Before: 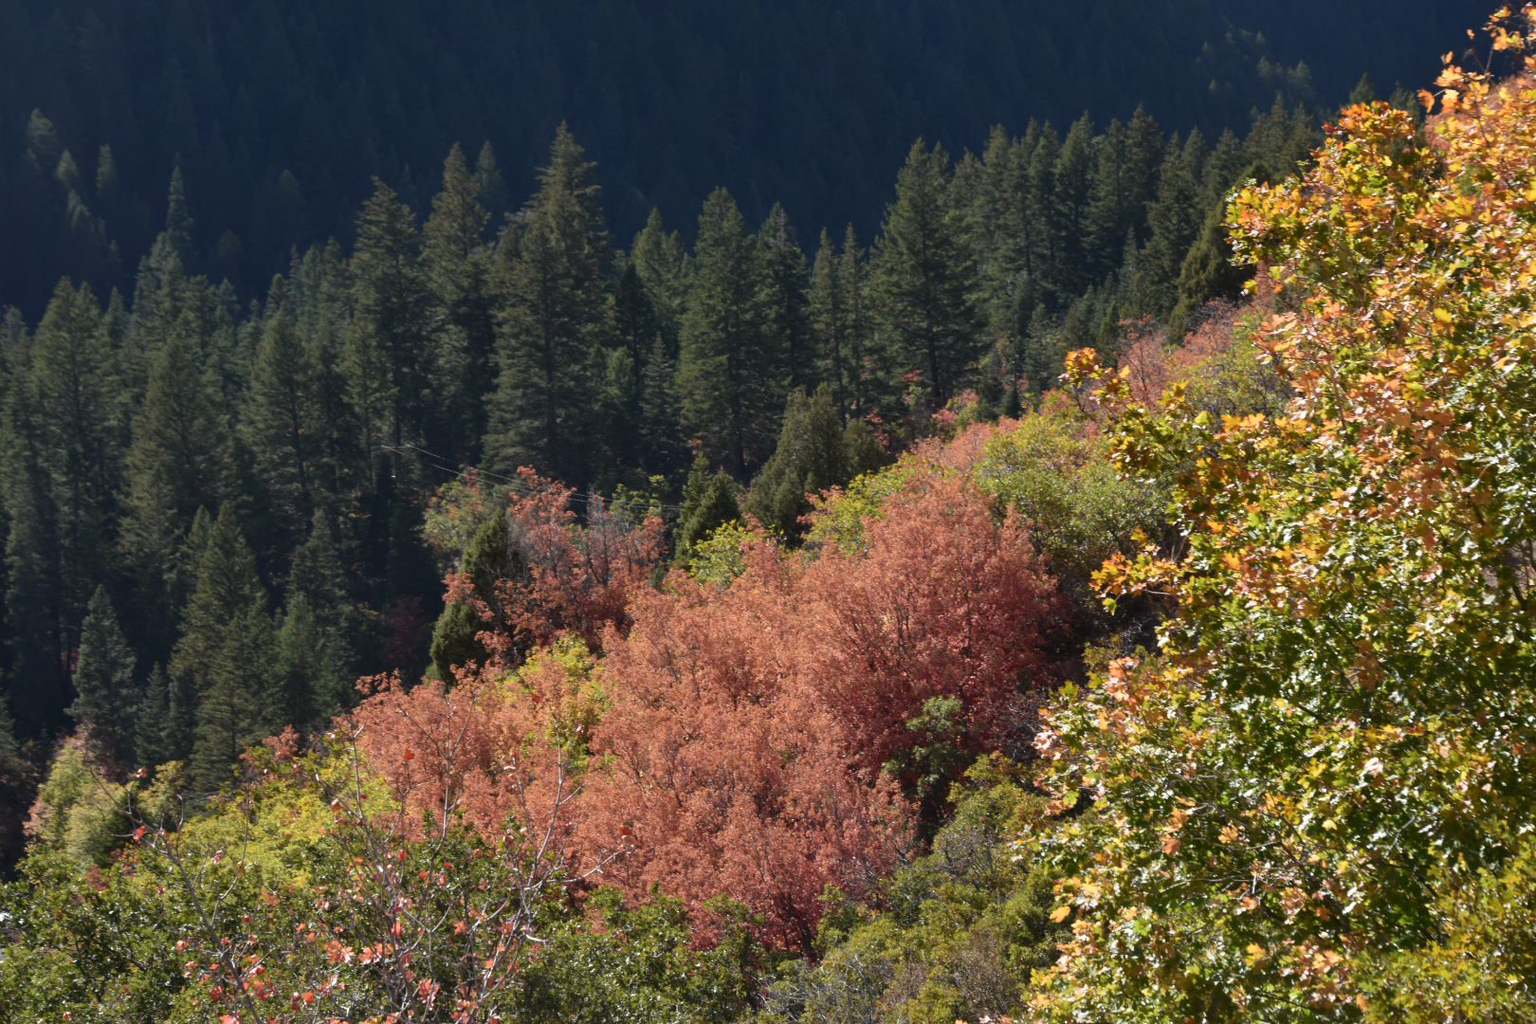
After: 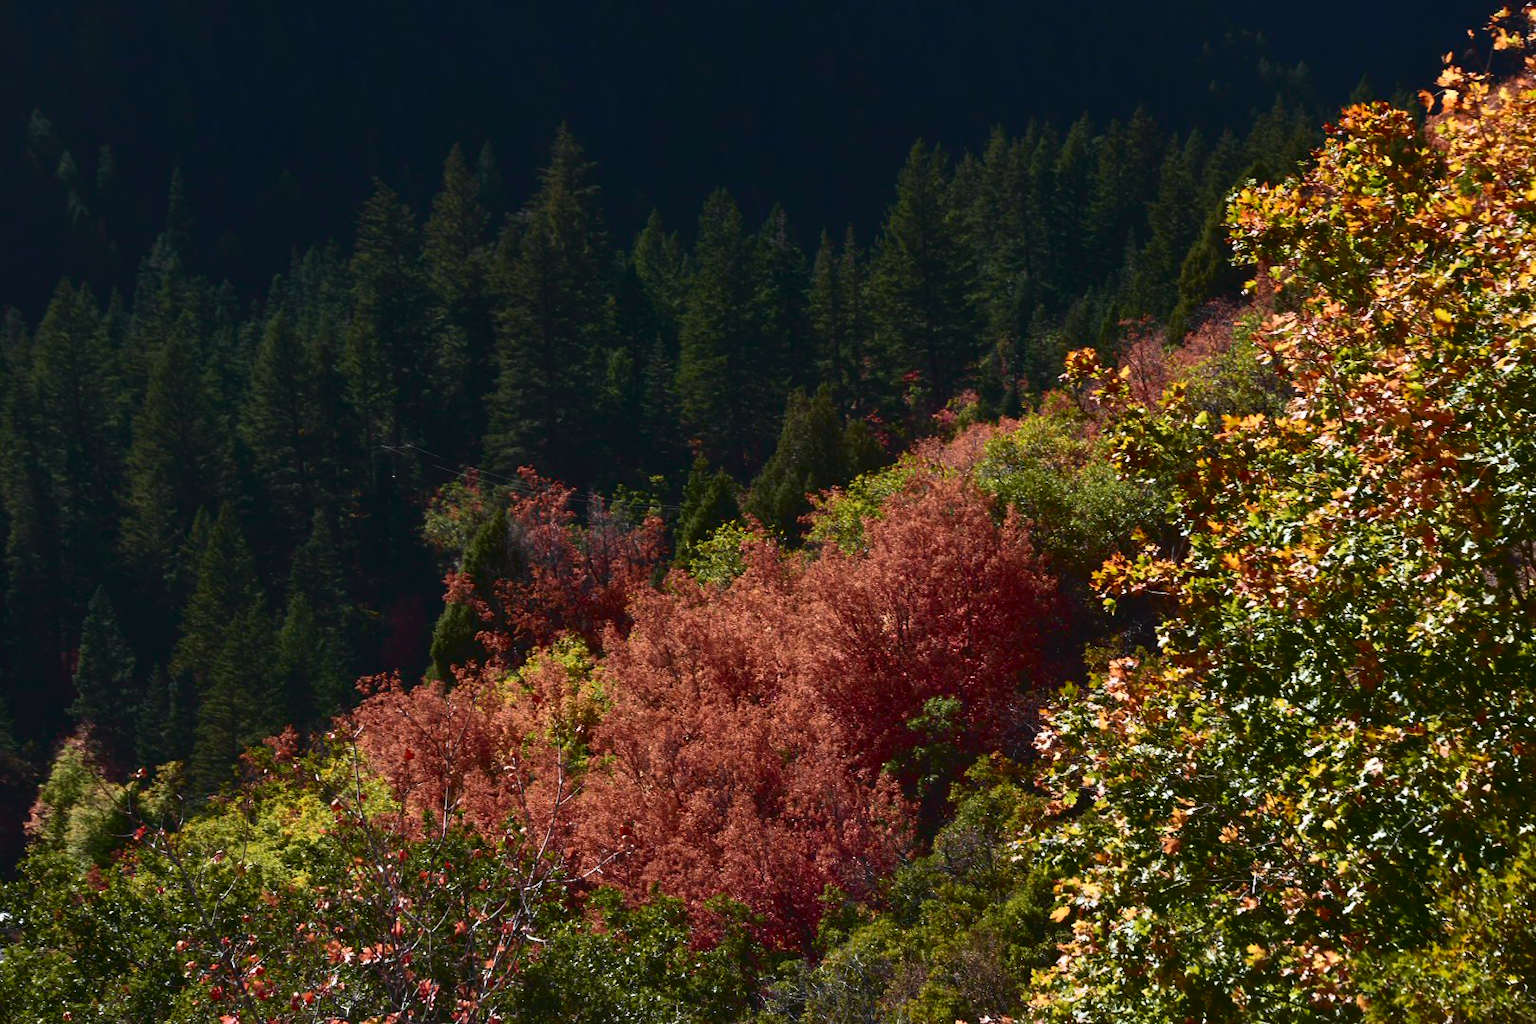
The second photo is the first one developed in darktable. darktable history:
contrast brightness saturation: contrast 0.24, brightness -0.24, saturation 0.14
tone curve: curves: ch0 [(0.001, 0.042) (0.128, 0.16) (0.452, 0.42) (0.603, 0.566) (0.754, 0.733) (1, 1)]; ch1 [(0, 0) (0.325, 0.327) (0.412, 0.441) (0.473, 0.466) (0.5, 0.499) (0.549, 0.558) (0.617, 0.625) (0.713, 0.7) (1, 1)]; ch2 [(0, 0) (0.386, 0.397) (0.445, 0.47) (0.505, 0.498) (0.529, 0.524) (0.574, 0.569) (0.652, 0.641) (1, 1)], color space Lab, independent channels, preserve colors none
